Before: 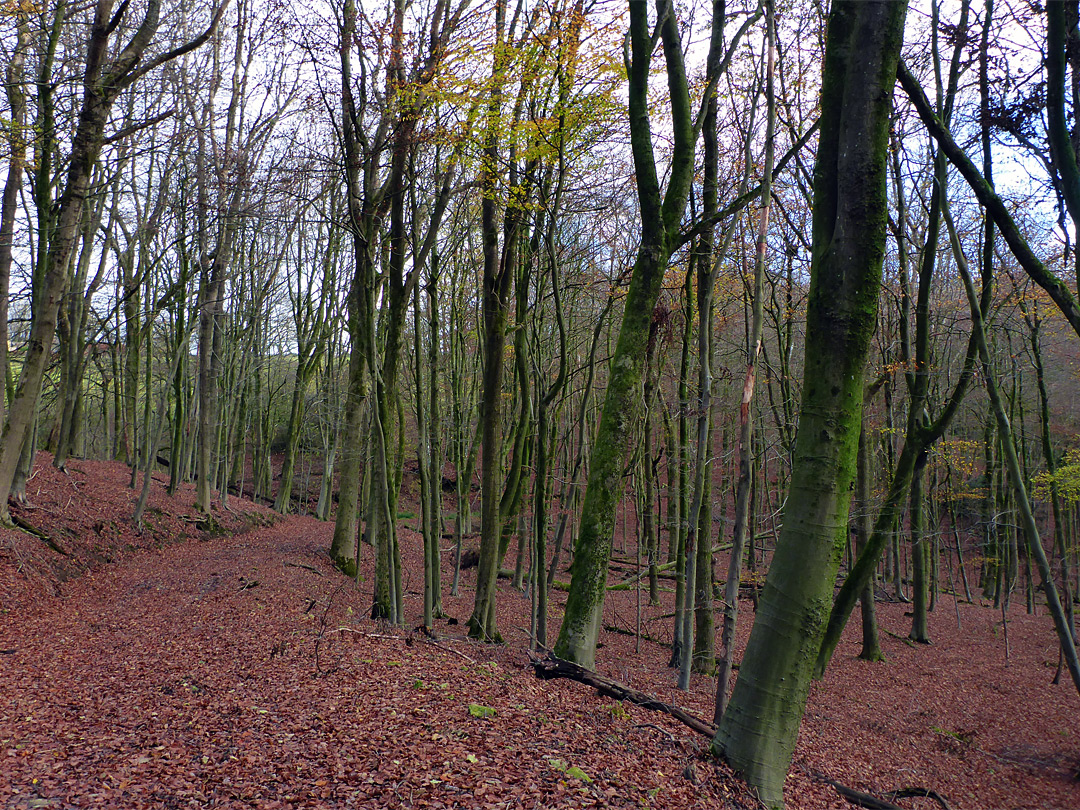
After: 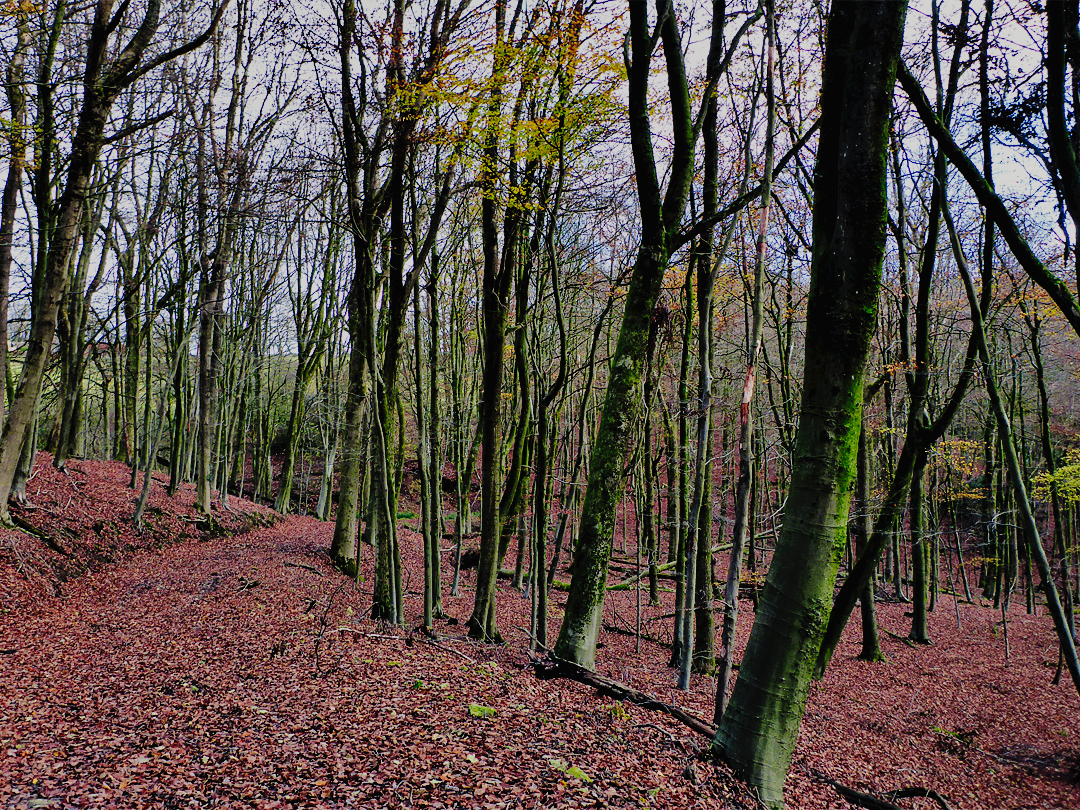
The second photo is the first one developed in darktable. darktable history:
tone equalizer: -8 EV -0.007 EV, -7 EV 0.033 EV, -6 EV -0.006 EV, -5 EV 0.004 EV, -4 EV -0.034 EV, -3 EV -0.233 EV, -2 EV -0.644 EV, -1 EV -0.991 EV, +0 EV -0.969 EV, mask exposure compensation -0.488 EV
tone curve: curves: ch0 [(0, 0) (0.003, 0.026) (0.011, 0.03) (0.025, 0.038) (0.044, 0.046) (0.069, 0.055) (0.1, 0.075) (0.136, 0.114) (0.177, 0.158) (0.224, 0.215) (0.277, 0.296) (0.335, 0.386) (0.399, 0.479) (0.468, 0.568) (0.543, 0.637) (0.623, 0.707) (0.709, 0.773) (0.801, 0.834) (0.898, 0.896) (1, 1)], preserve colors none
contrast equalizer: octaves 7, y [[0.6 ×6], [0.55 ×6], [0 ×6], [0 ×6], [0 ×6]]
filmic rgb: black relative exposure -7.65 EV, white relative exposure 4.56 EV, hardness 3.61
